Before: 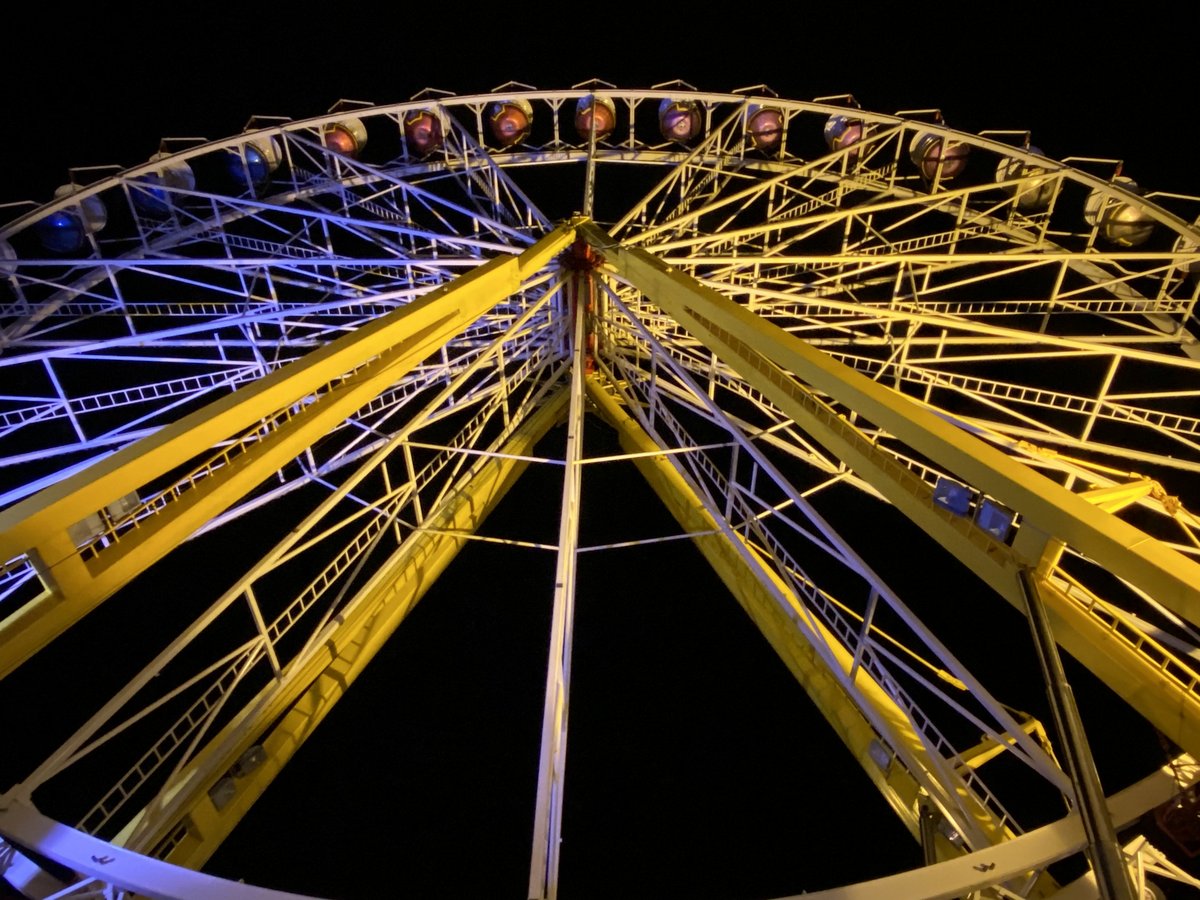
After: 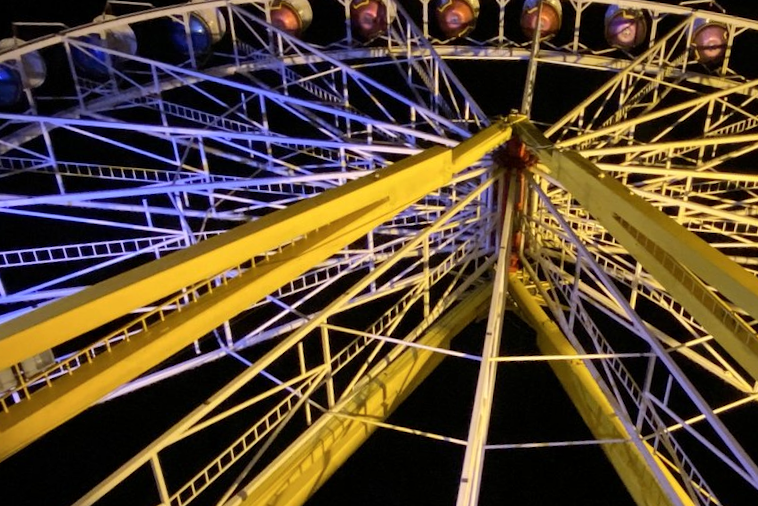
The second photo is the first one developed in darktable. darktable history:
crop and rotate: angle -4.99°, left 2.122%, top 6.945%, right 27.566%, bottom 30.519%
shadows and highlights: shadows 30.63, highlights -63.22, shadows color adjustment 98%, highlights color adjustment 58.61%, soften with gaussian
